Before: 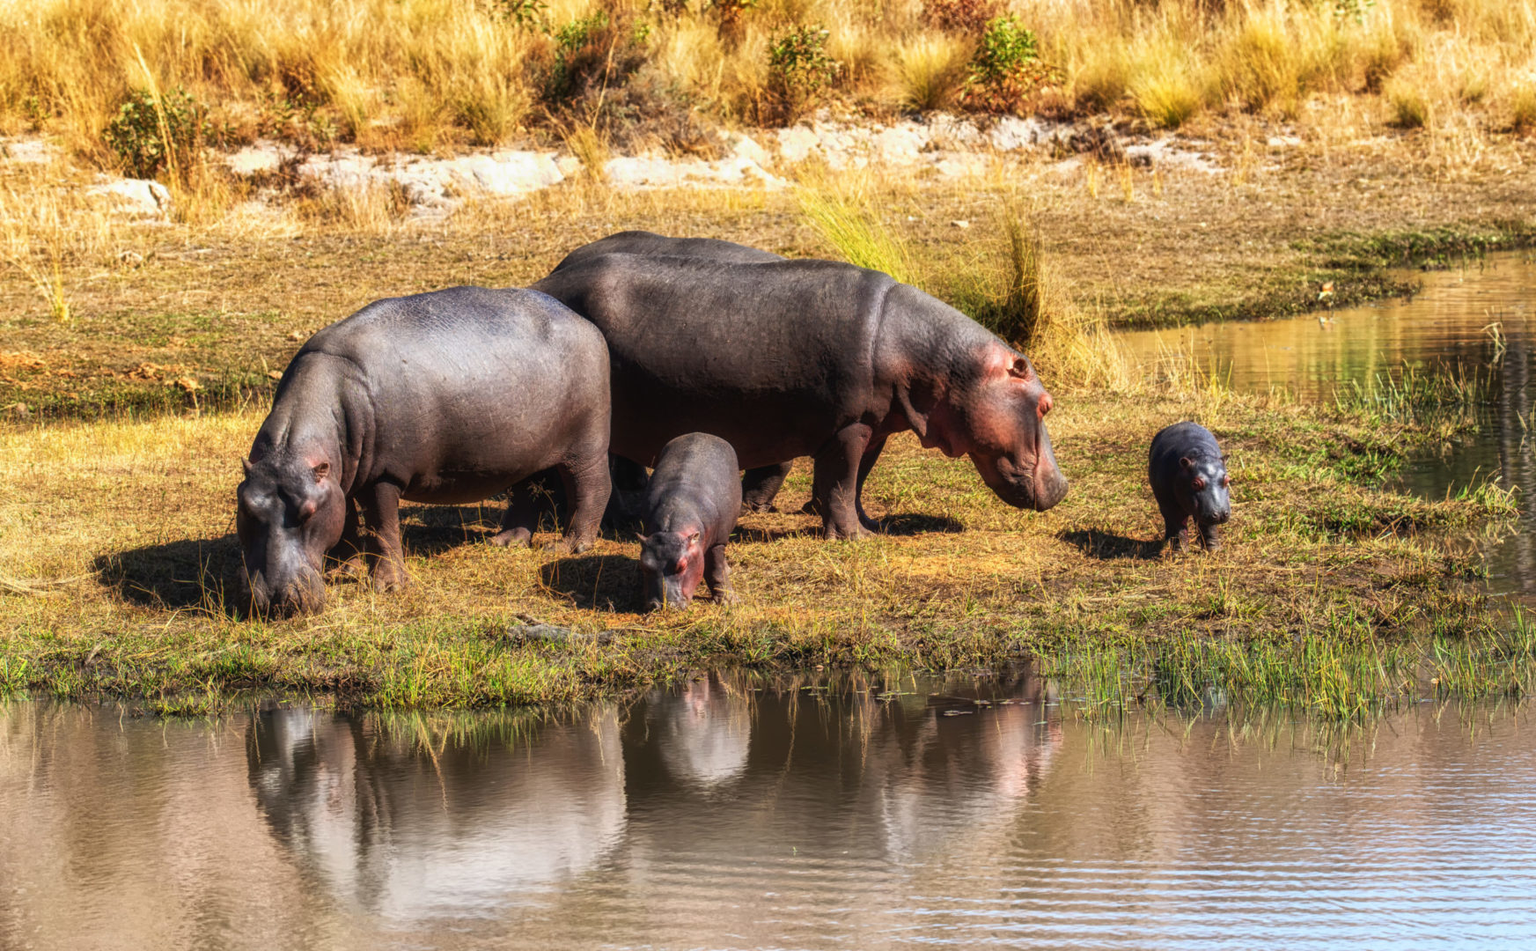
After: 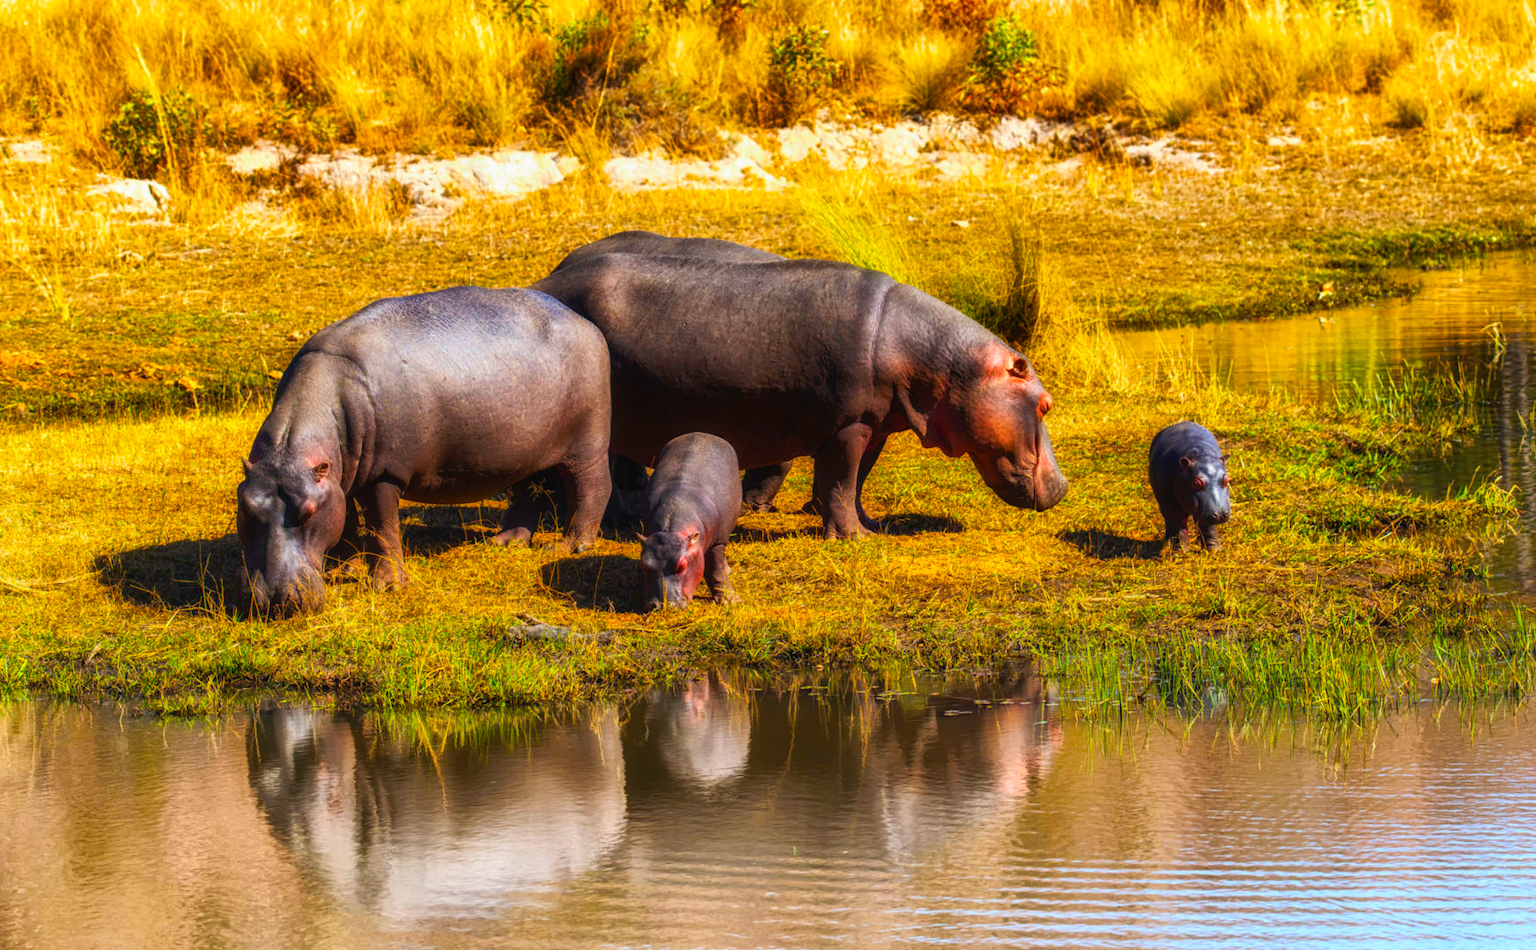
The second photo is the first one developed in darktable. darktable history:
color balance rgb: linear chroma grading › global chroma 0.468%, perceptual saturation grading › global saturation 17.249%, global vibrance 50.117%
contrast brightness saturation: saturation 0.097
